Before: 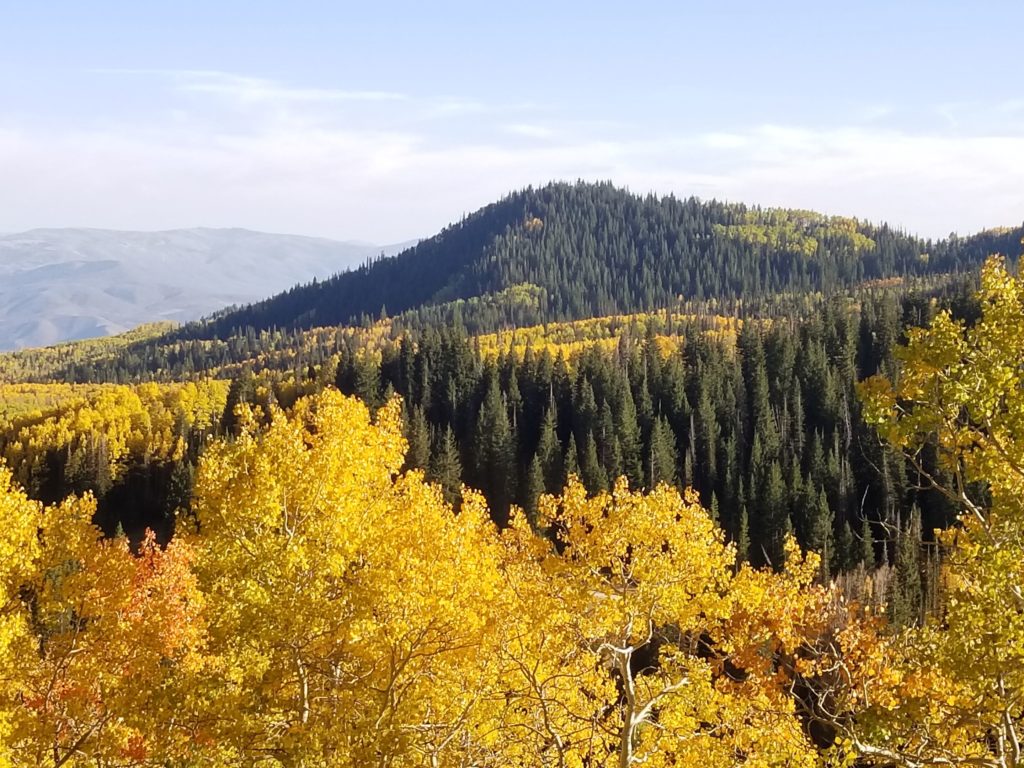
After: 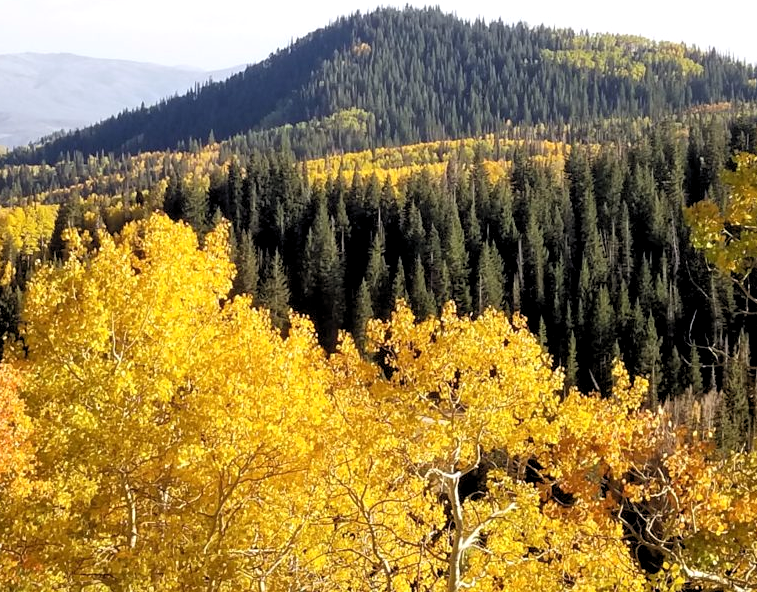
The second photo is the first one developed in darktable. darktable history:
rgb levels: levels [[0.01, 0.419, 0.839], [0, 0.5, 1], [0, 0.5, 1]]
crop: left 16.871%, top 22.857%, right 9.116%
